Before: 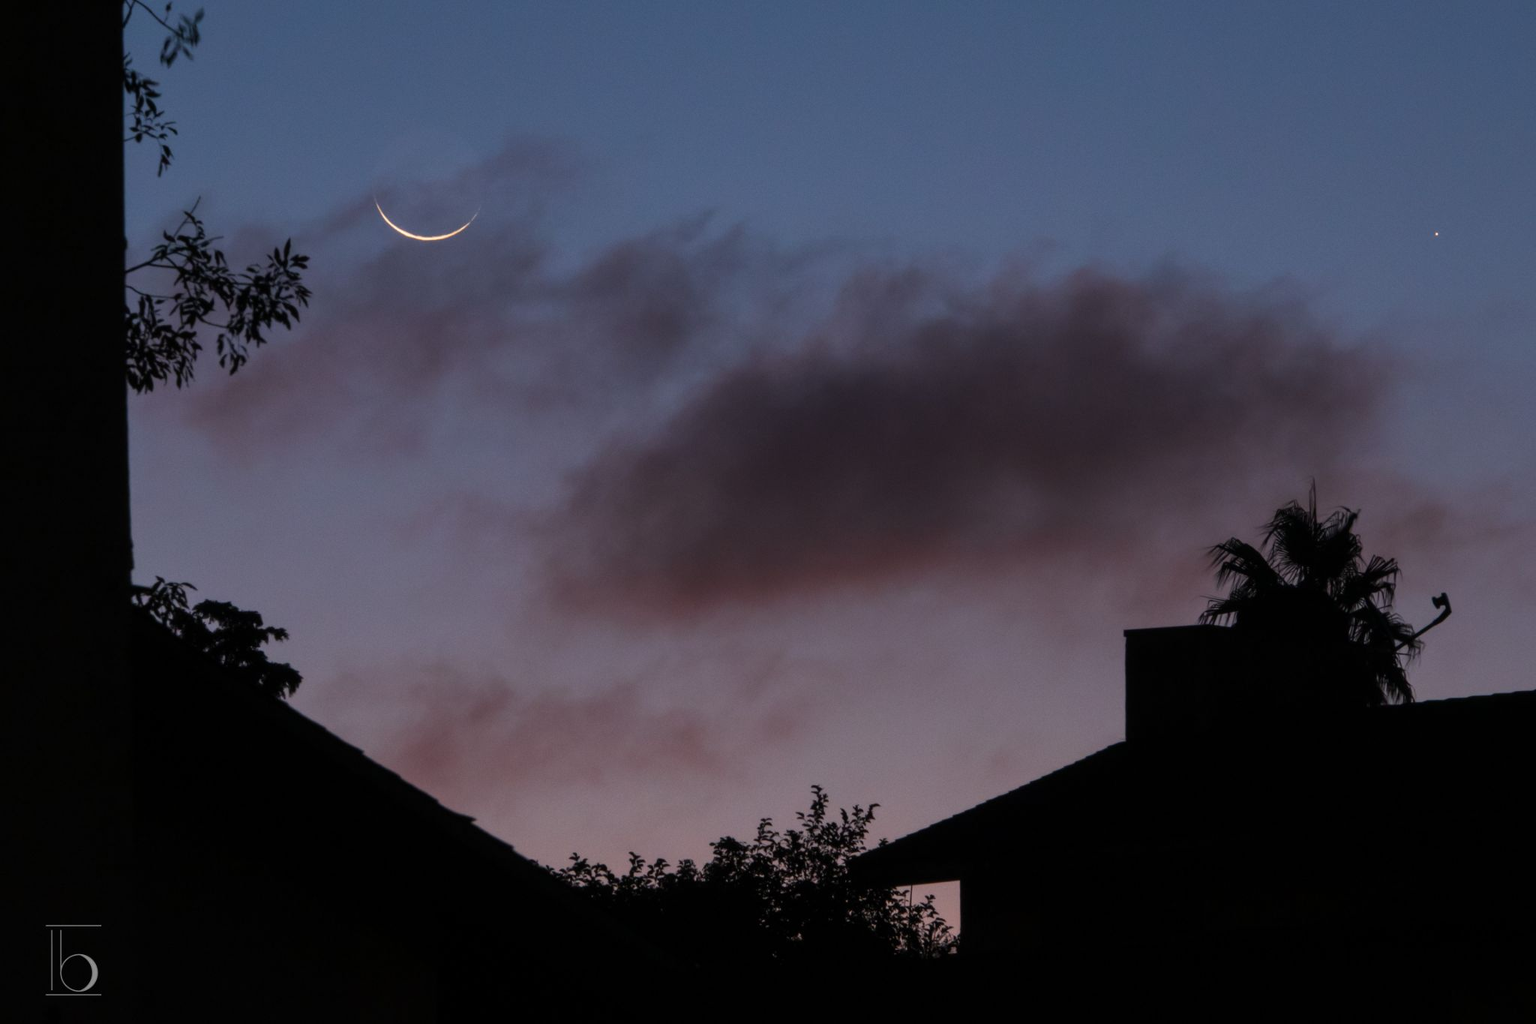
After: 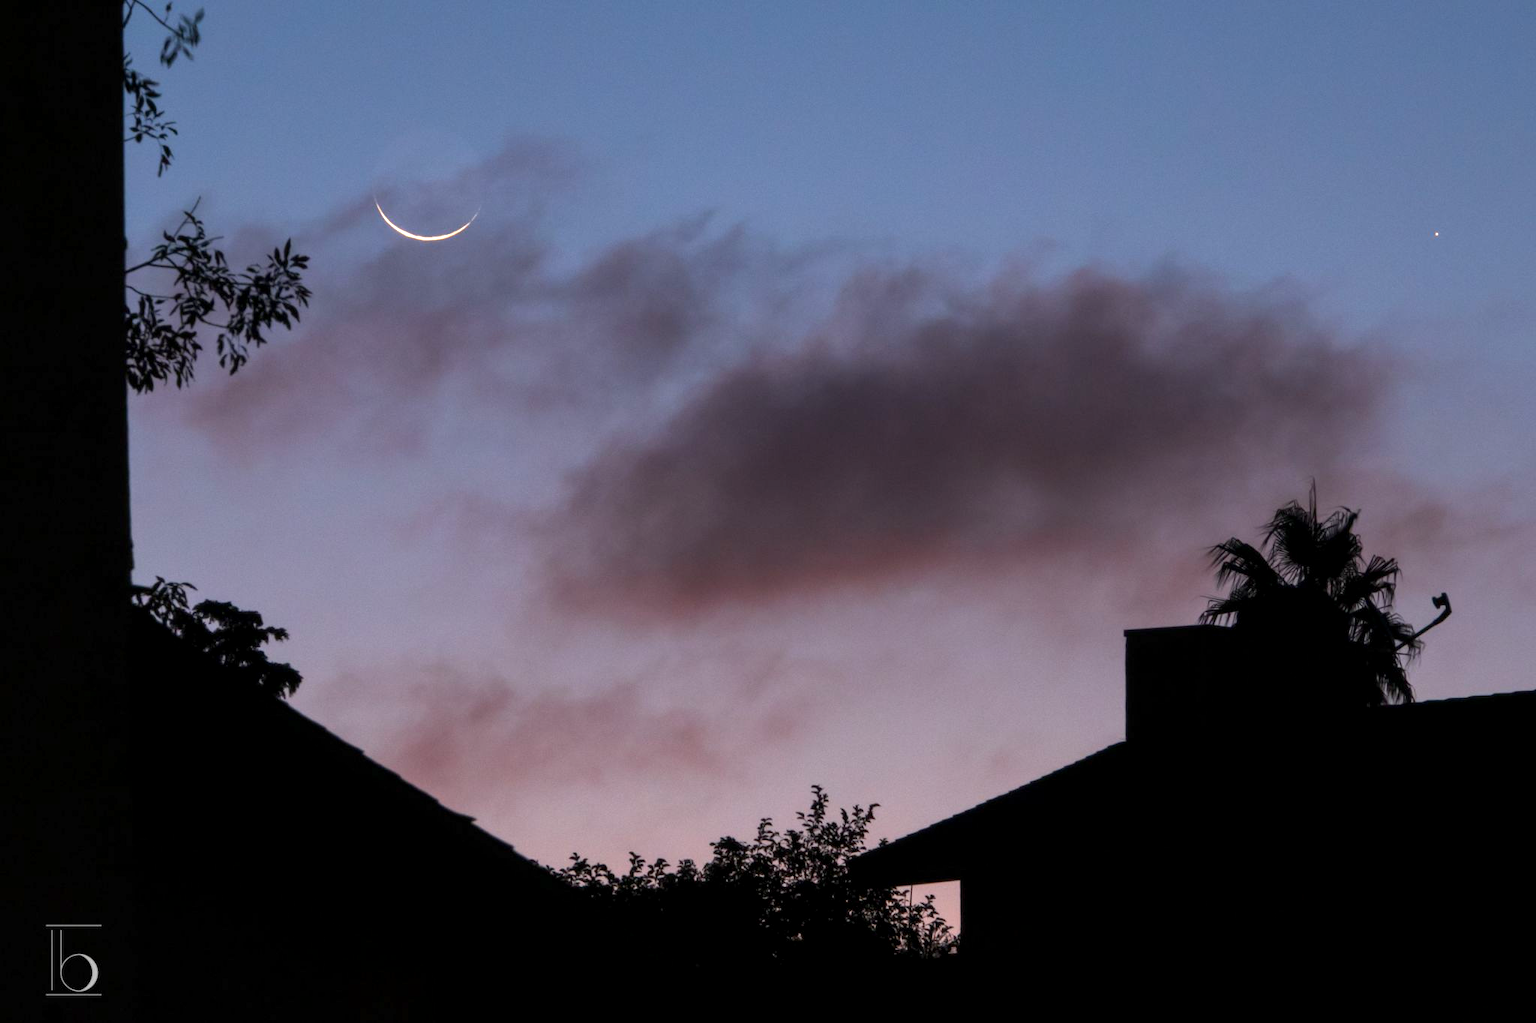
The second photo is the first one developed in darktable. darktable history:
exposure: black level correction 0.001, exposure 0.962 EV, compensate highlight preservation false
